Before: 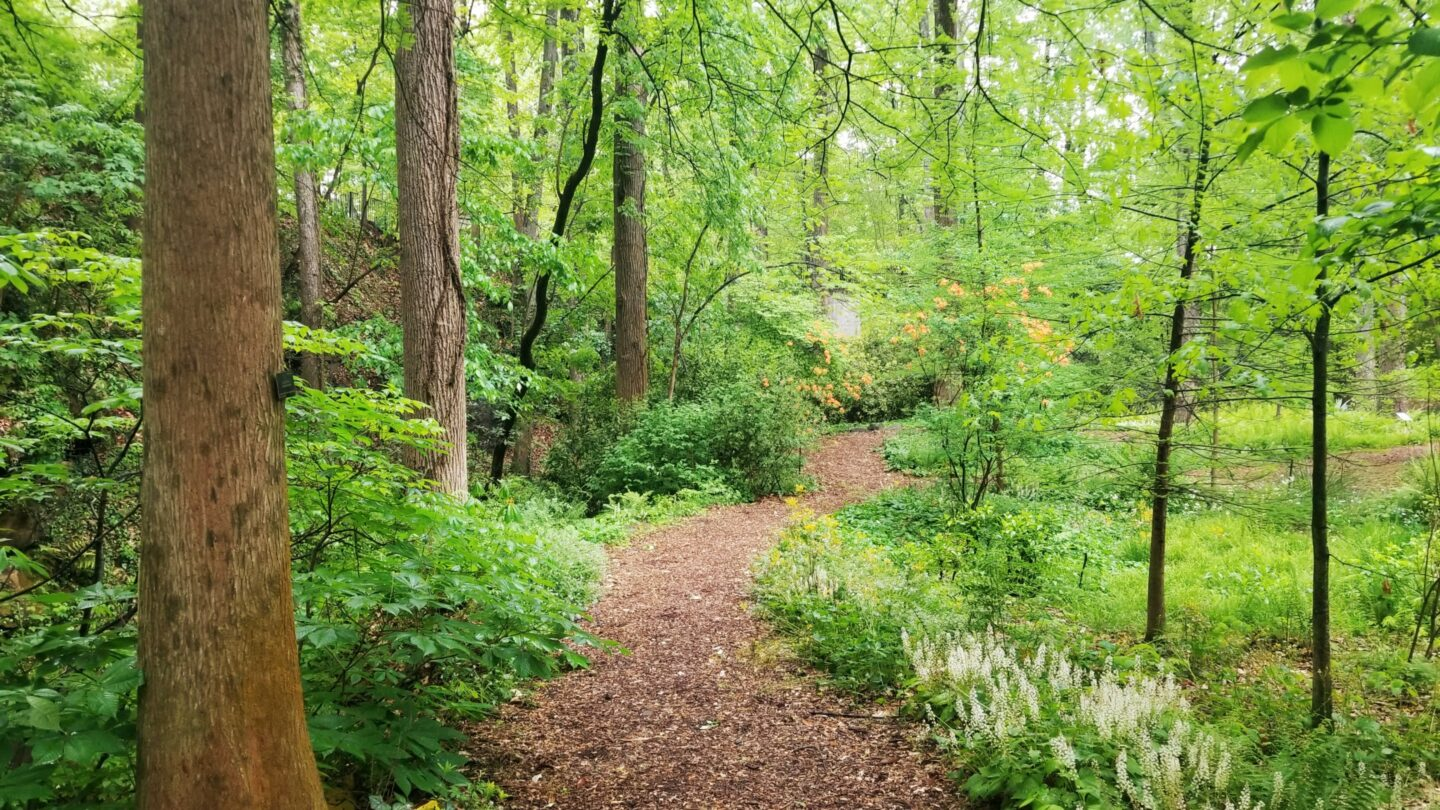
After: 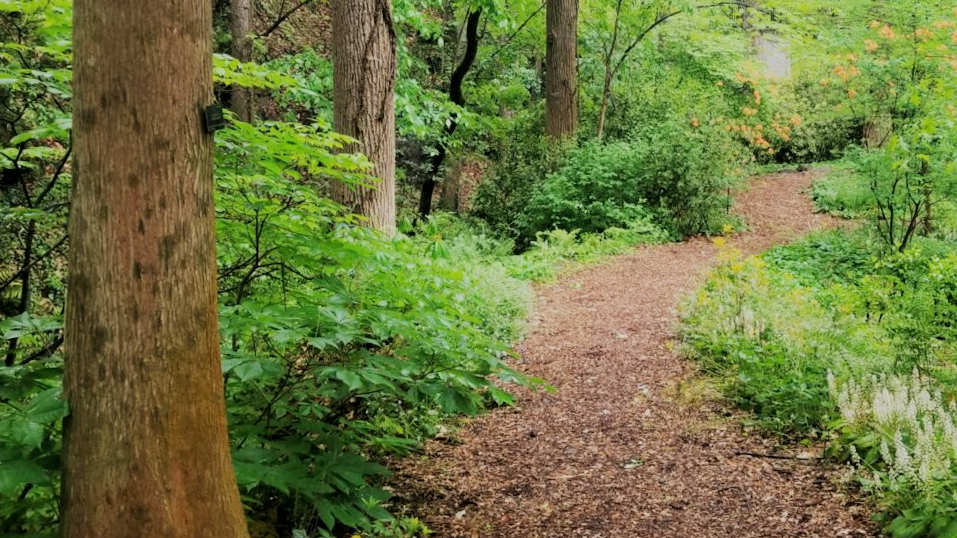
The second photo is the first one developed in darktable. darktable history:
crop and rotate: angle -0.82°, left 3.85%, top 31.828%, right 27.992%
filmic rgb: black relative exposure -7.65 EV, white relative exposure 4.56 EV, hardness 3.61, color science v6 (2022)
